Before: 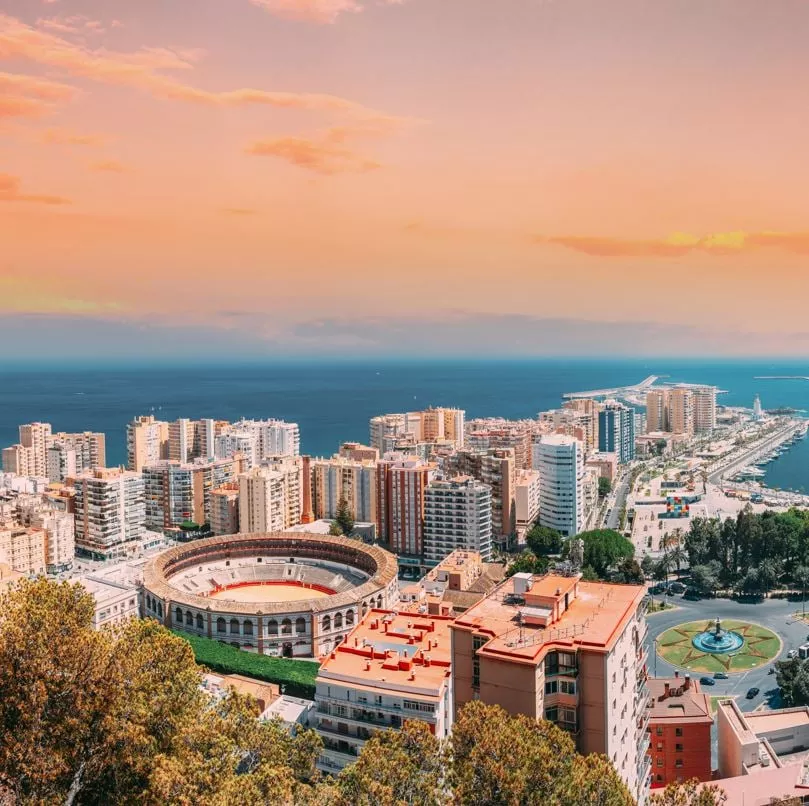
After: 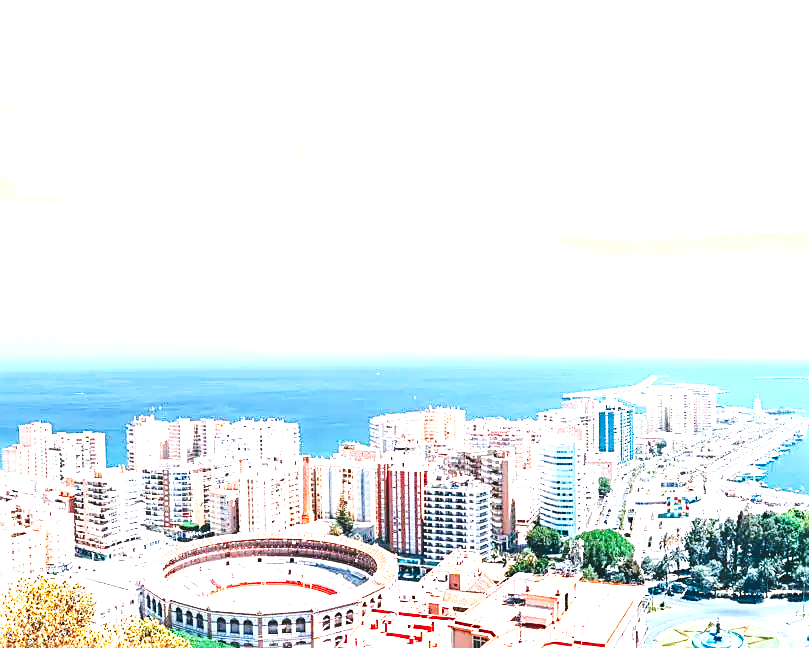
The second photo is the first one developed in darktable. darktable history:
crop: bottom 19.562%
tone curve: curves: ch0 [(0, 0) (0.003, 0.103) (0.011, 0.103) (0.025, 0.105) (0.044, 0.108) (0.069, 0.108) (0.1, 0.111) (0.136, 0.121) (0.177, 0.145) (0.224, 0.174) (0.277, 0.223) (0.335, 0.289) (0.399, 0.374) (0.468, 0.47) (0.543, 0.579) (0.623, 0.687) (0.709, 0.787) (0.801, 0.879) (0.898, 0.942) (1, 1)], preserve colors none
color calibration: illuminant as shot in camera, x 0.378, y 0.381, temperature 4098.75 K
exposure: exposure 1.989 EV, compensate exposure bias true, compensate highlight preservation false
sharpen: on, module defaults
levels: mode automatic, levels [0, 0.499, 1]
local contrast: mode bilateral grid, contrast 20, coarseness 49, detail 119%, midtone range 0.2
